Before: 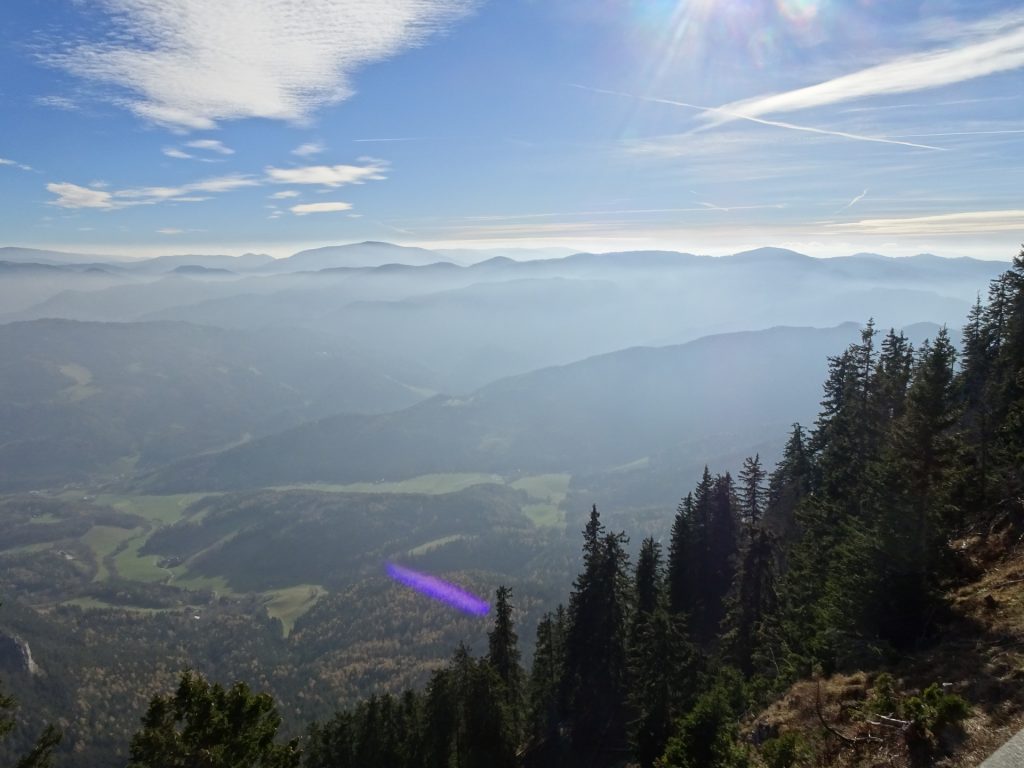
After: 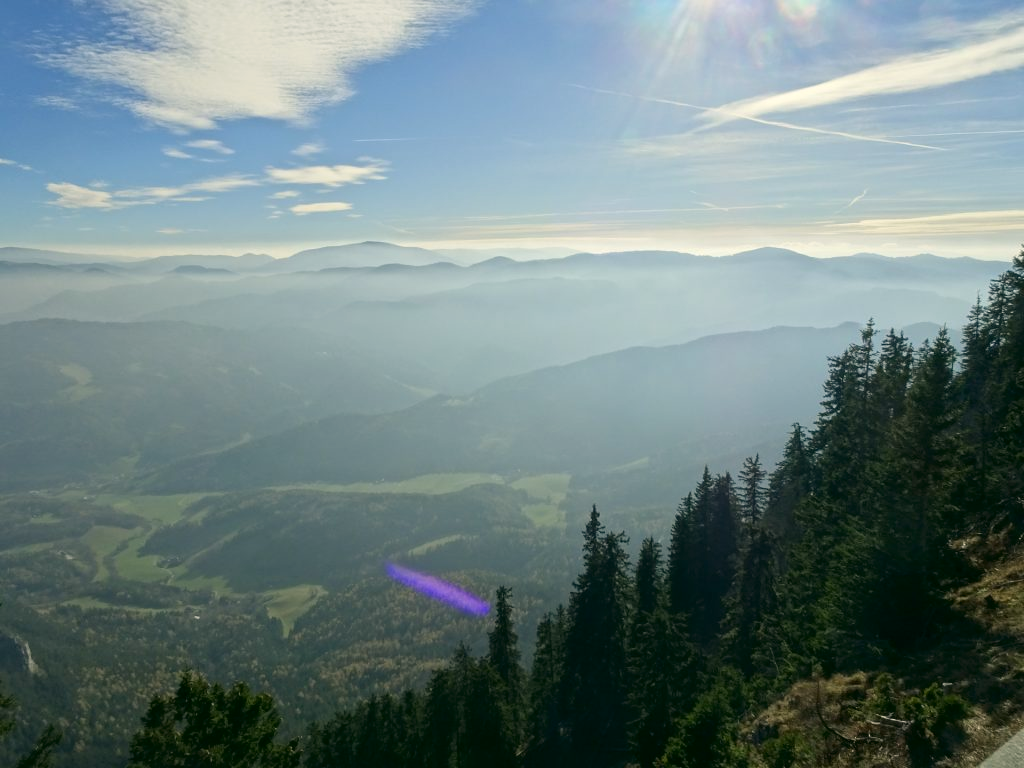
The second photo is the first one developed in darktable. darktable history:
color correction: highlights a* -0.349, highlights b* 9.5, shadows a* -9.48, shadows b* 1.5
tone equalizer: on, module defaults
